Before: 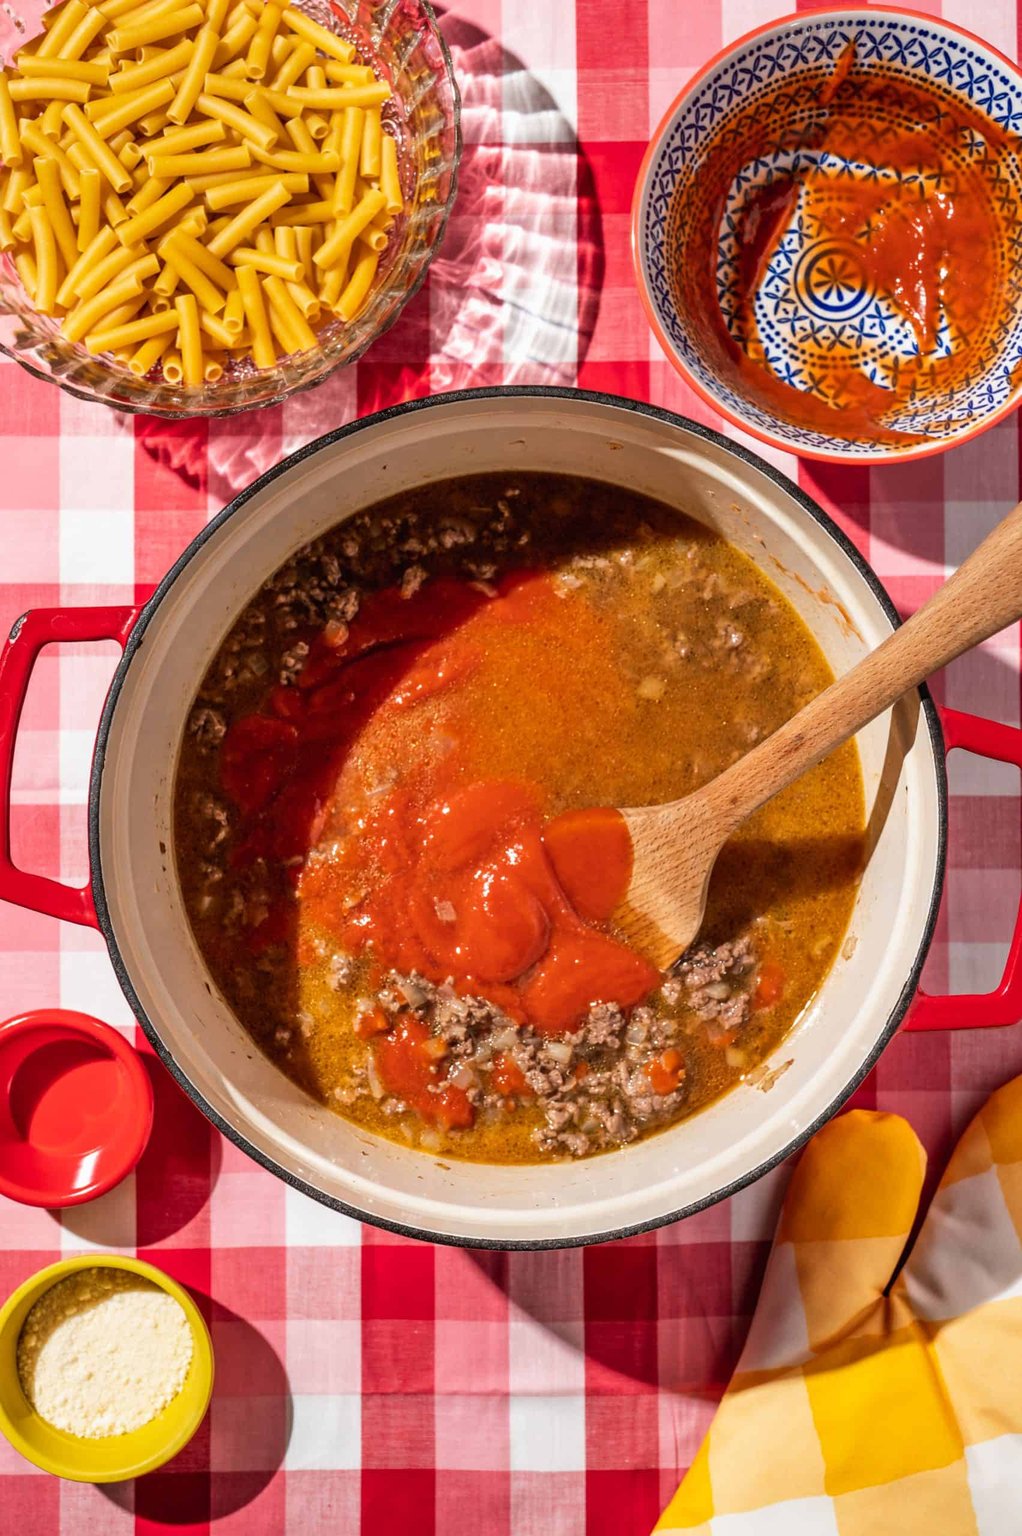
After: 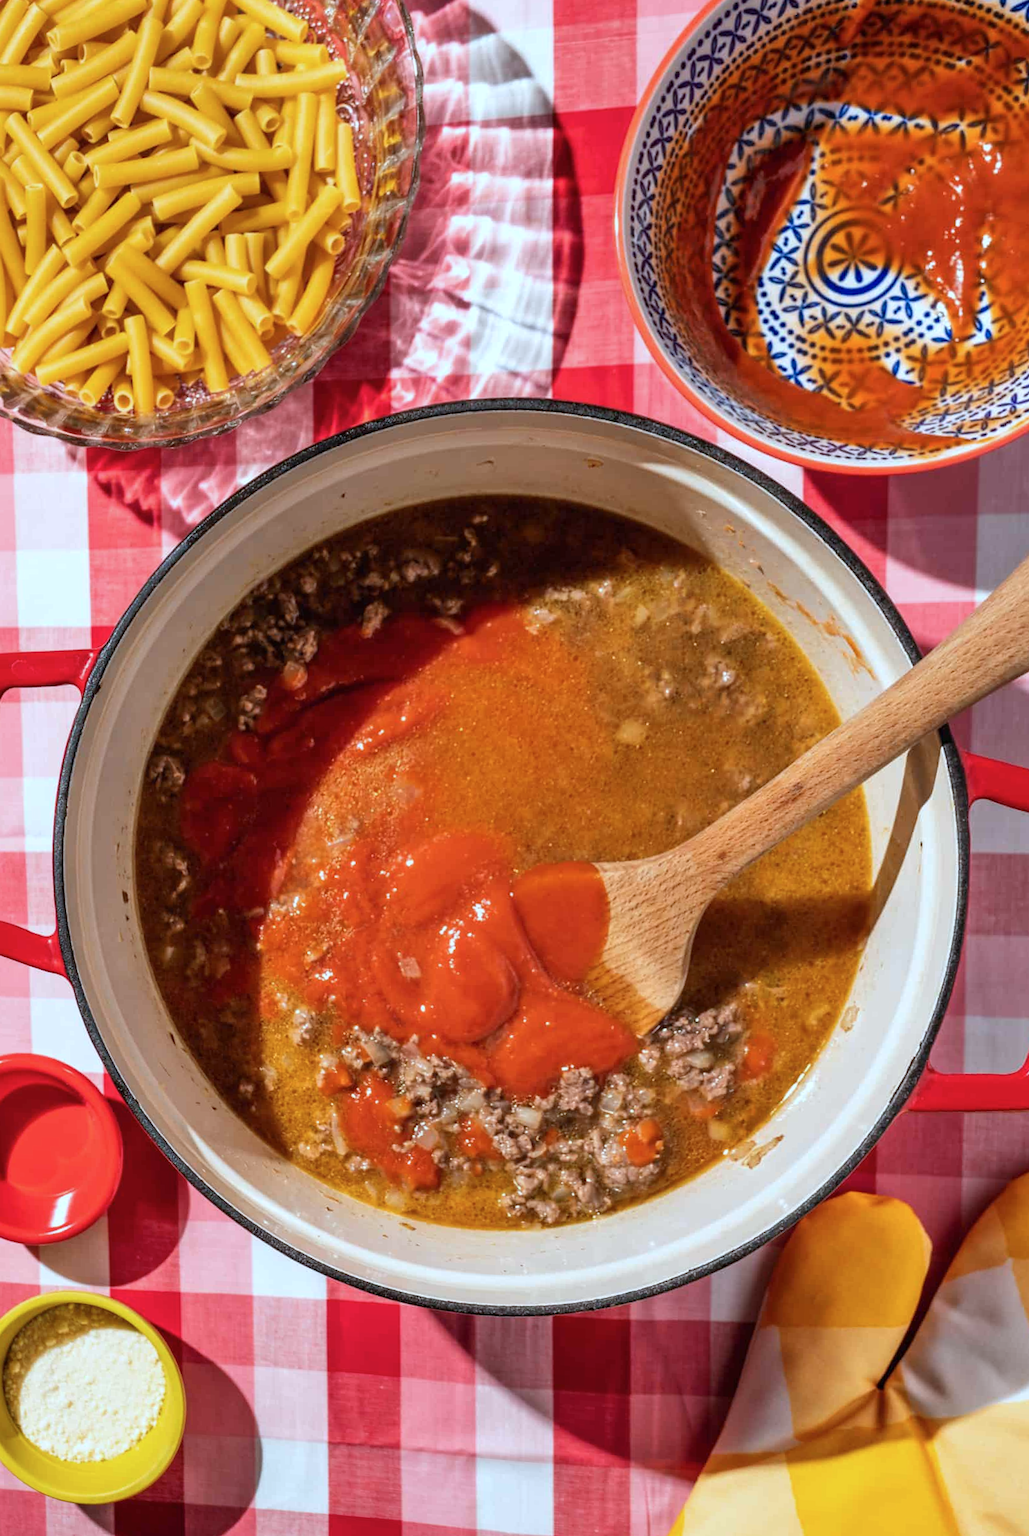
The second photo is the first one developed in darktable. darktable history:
rotate and perspective: rotation 0.062°, lens shift (vertical) 0.115, lens shift (horizontal) -0.133, crop left 0.047, crop right 0.94, crop top 0.061, crop bottom 0.94
crop and rotate: left 0.614%, top 0.179%, bottom 0.309%
color calibration: illuminant F (fluorescent), F source F9 (Cool White Deluxe 4150 K) – high CRI, x 0.374, y 0.373, temperature 4158.34 K
